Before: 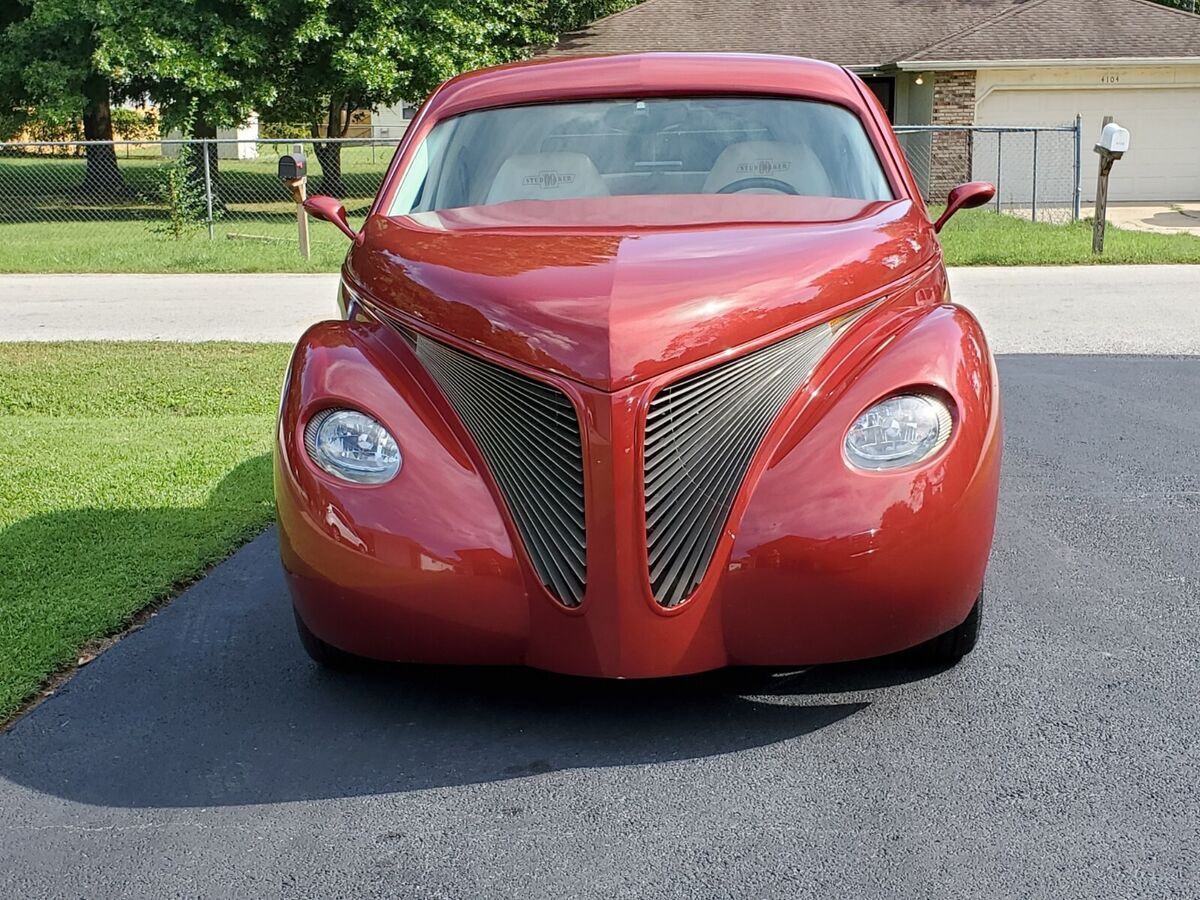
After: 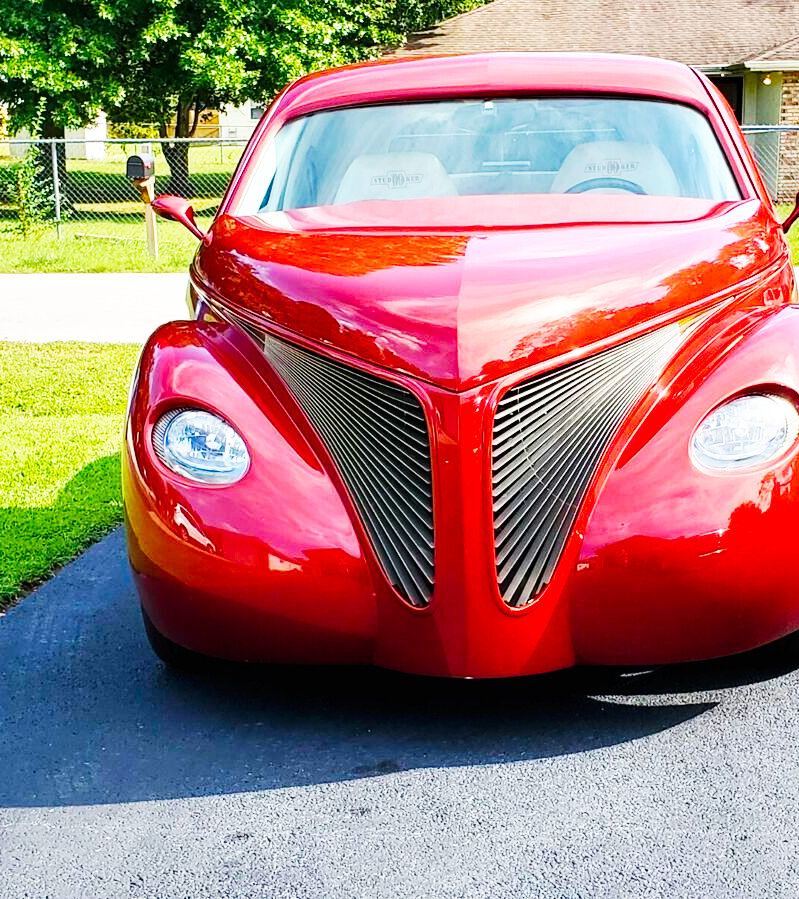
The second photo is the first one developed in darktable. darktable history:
crop and rotate: left 12.673%, right 20.66%
base curve: curves: ch0 [(0, 0) (0.007, 0.004) (0.027, 0.03) (0.046, 0.07) (0.207, 0.54) (0.442, 0.872) (0.673, 0.972) (1, 1)], preserve colors none
color balance rgb: perceptual saturation grading › global saturation 30%, global vibrance 20%
